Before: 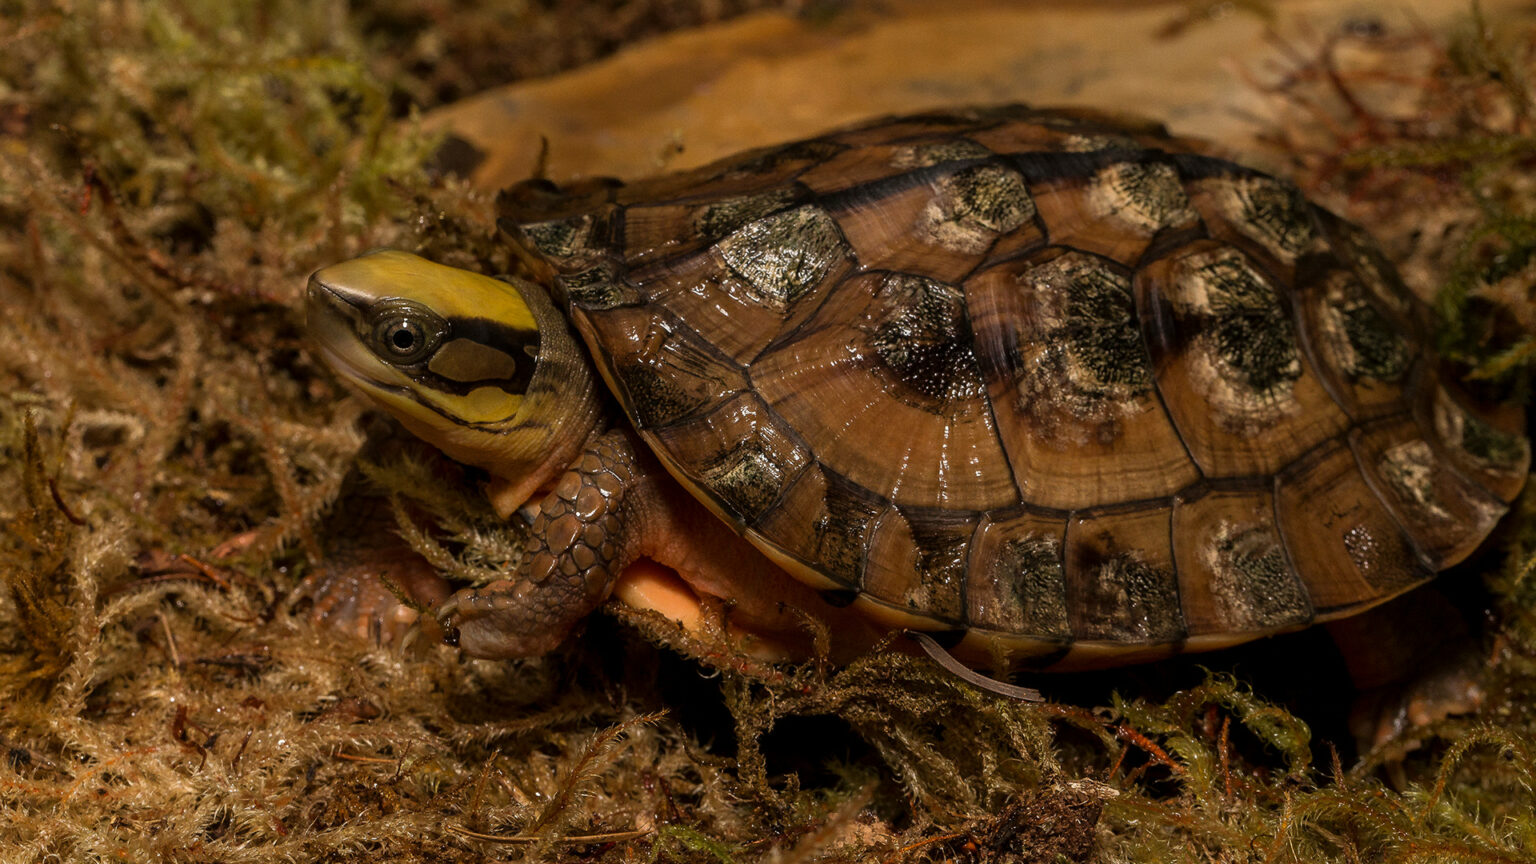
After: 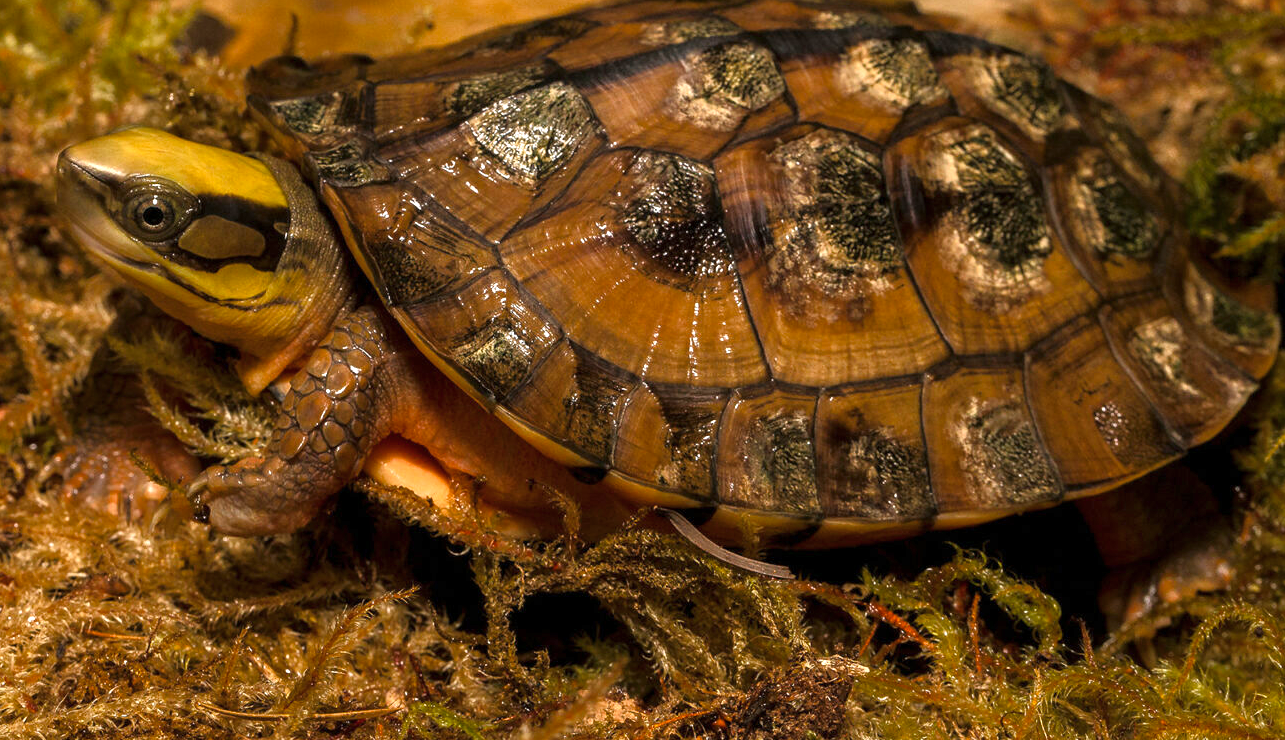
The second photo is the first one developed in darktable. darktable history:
crop: left 16.315%, top 14.246%
exposure: exposure 1 EV, compensate highlight preservation false
color balance rgb: shadows fall-off 101%, linear chroma grading › mid-tones 7.63%, perceptual saturation grading › mid-tones 11.68%, mask middle-gray fulcrum 22.45%, global vibrance 10.11%, saturation formula JzAzBz (2021)
